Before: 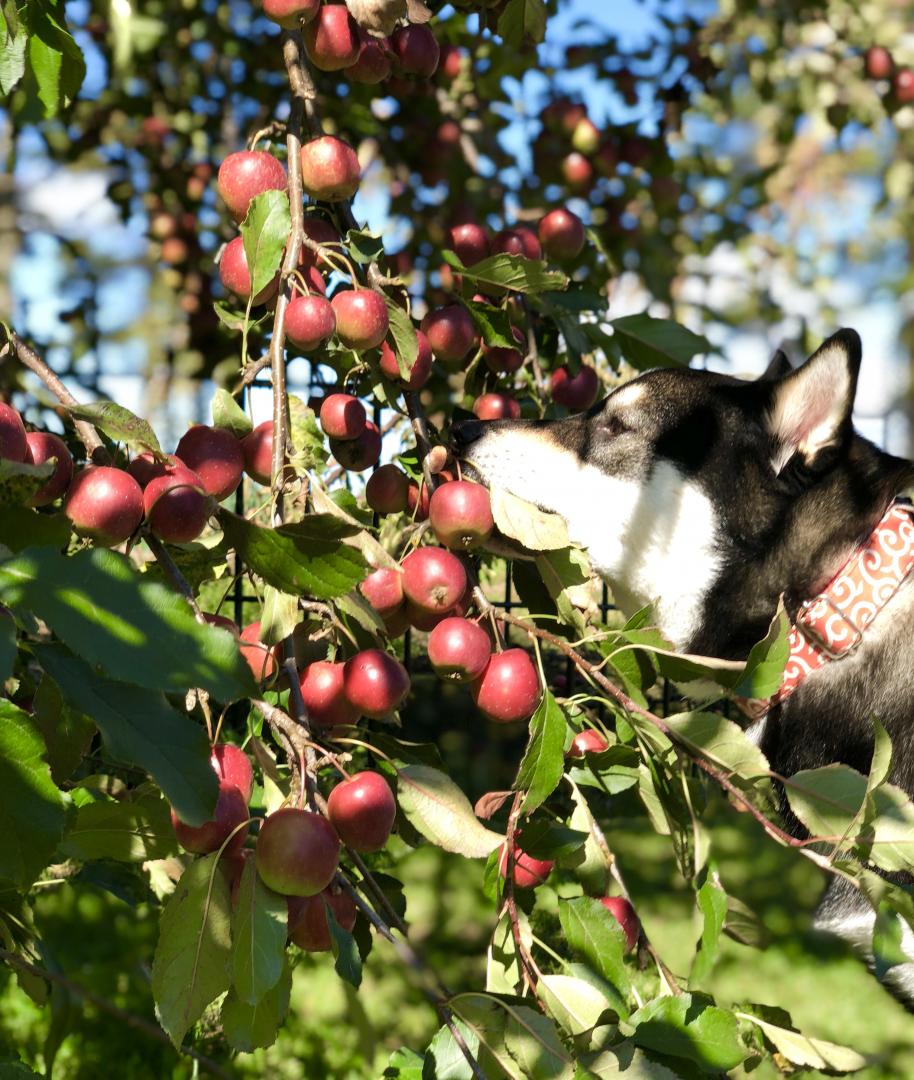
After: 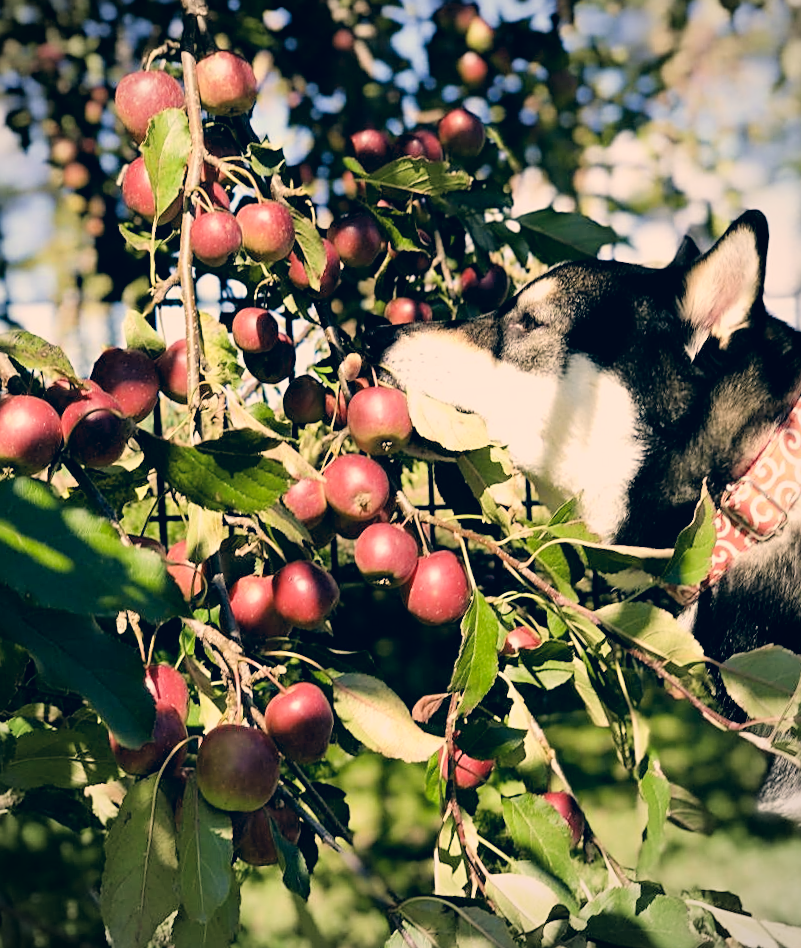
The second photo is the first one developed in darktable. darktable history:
tone equalizer: -8 EV -0.43 EV, -7 EV -0.378 EV, -6 EV -0.365 EV, -5 EV -0.219 EV, -3 EV 0.206 EV, -2 EV 0.306 EV, -1 EV 0.405 EV, +0 EV 0.405 EV
exposure: compensate highlight preservation false
vignetting: brightness -0.285, center (-0.031, -0.049), unbound false
shadows and highlights: shadows -12.36, white point adjustment 3.93, highlights 27.56
sharpen: on, module defaults
color correction: highlights a* 10.32, highlights b* 14.61, shadows a* -9.54, shadows b* -14.89
crop and rotate: angle 3.68°, left 5.797%, top 5.671%
filmic rgb: black relative exposure -7.65 EV, white relative exposure 4.56 EV, hardness 3.61
